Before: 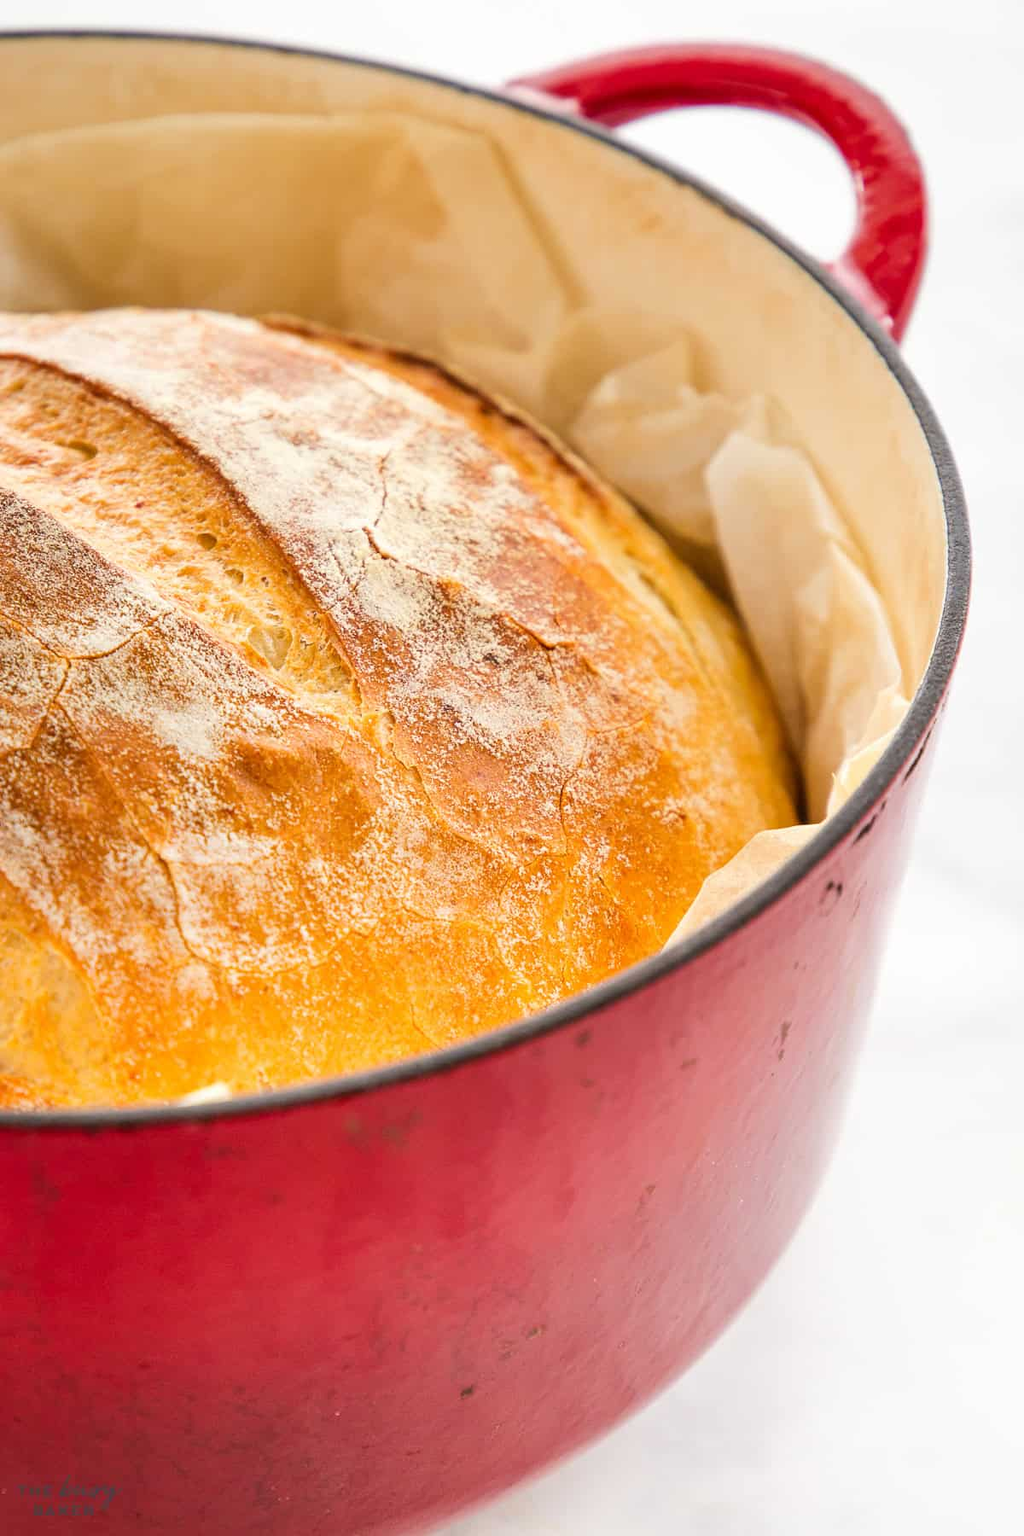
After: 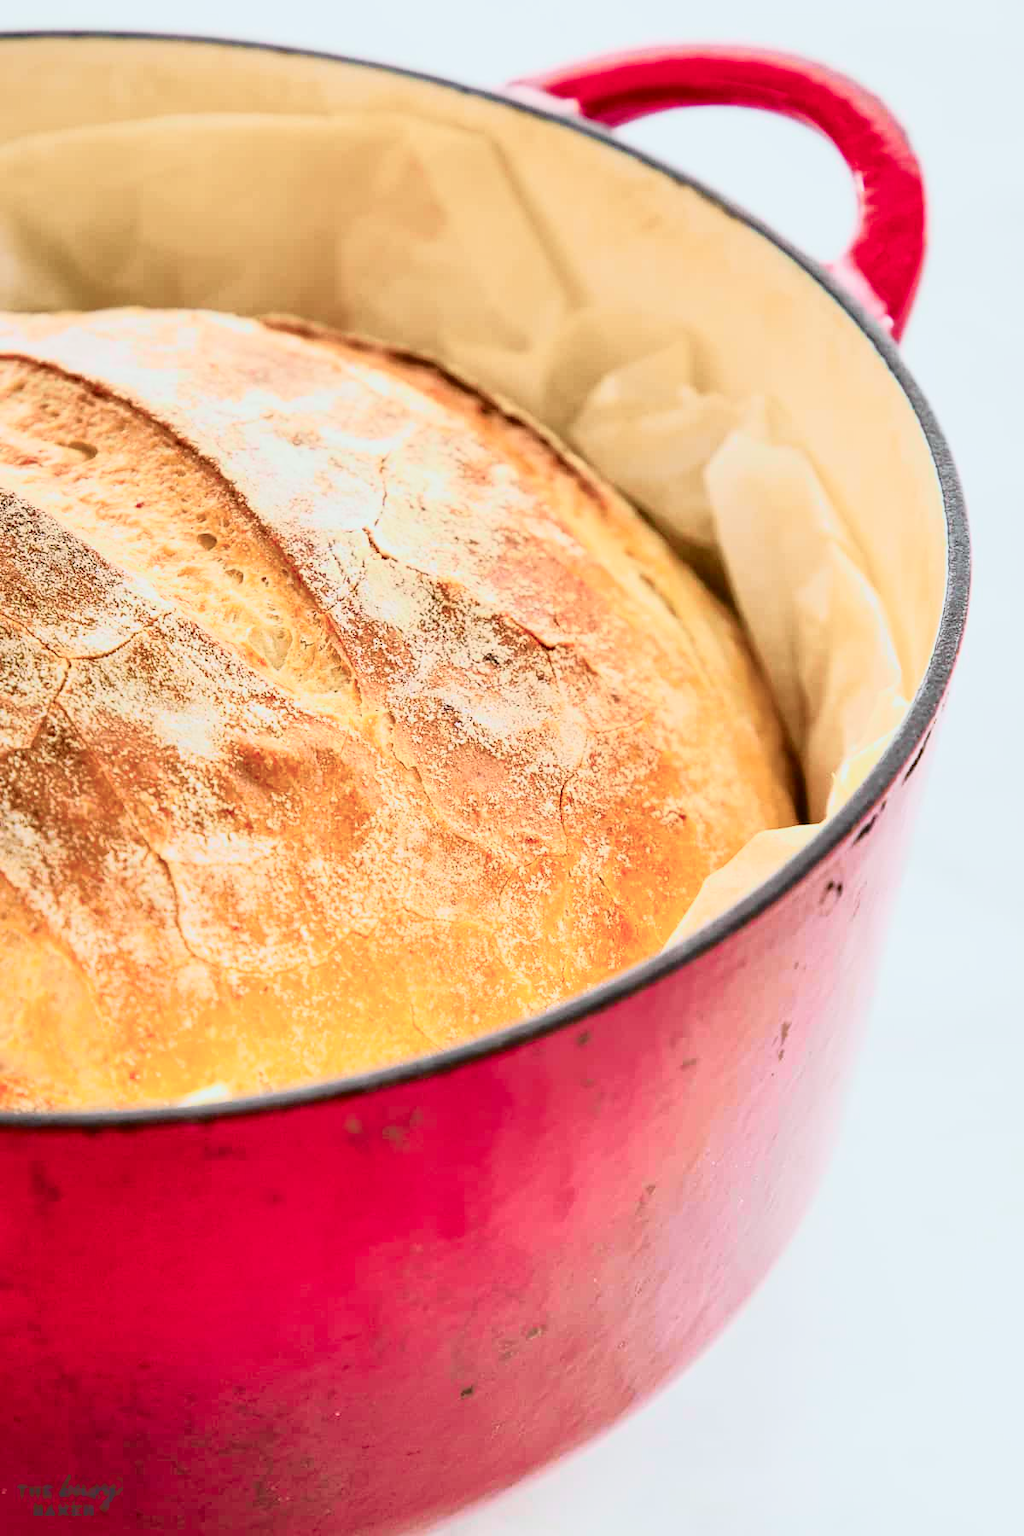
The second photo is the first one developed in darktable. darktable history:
tone curve: curves: ch0 [(0, 0) (0.081, 0.044) (0.192, 0.125) (0.283, 0.238) (0.416, 0.449) (0.495, 0.524) (0.661, 0.756) (0.788, 0.87) (1, 0.951)]; ch1 [(0, 0) (0.161, 0.092) (0.35, 0.33) (0.392, 0.392) (0.427, 0.426) (0.479, 0.472) (0.505, 0.497) (0.521, 0.524) (0.567, 0.56) (0.583, 0.592) (0.625, 0.627) (0.678, 0.733) (1, 1)]; ch2 [(0, 0) (0.346, 0.362) (0.404, 0.427) (0.502, 0.499) (0.531, 0.523) (0.544, 0.561) (0.58, 0.59) (0.629, 0.642) (0.717, 0.678) (1, 1)], color space Lab, independent channels, preserve colors none
white balance: red 0.98, blue 1.034
